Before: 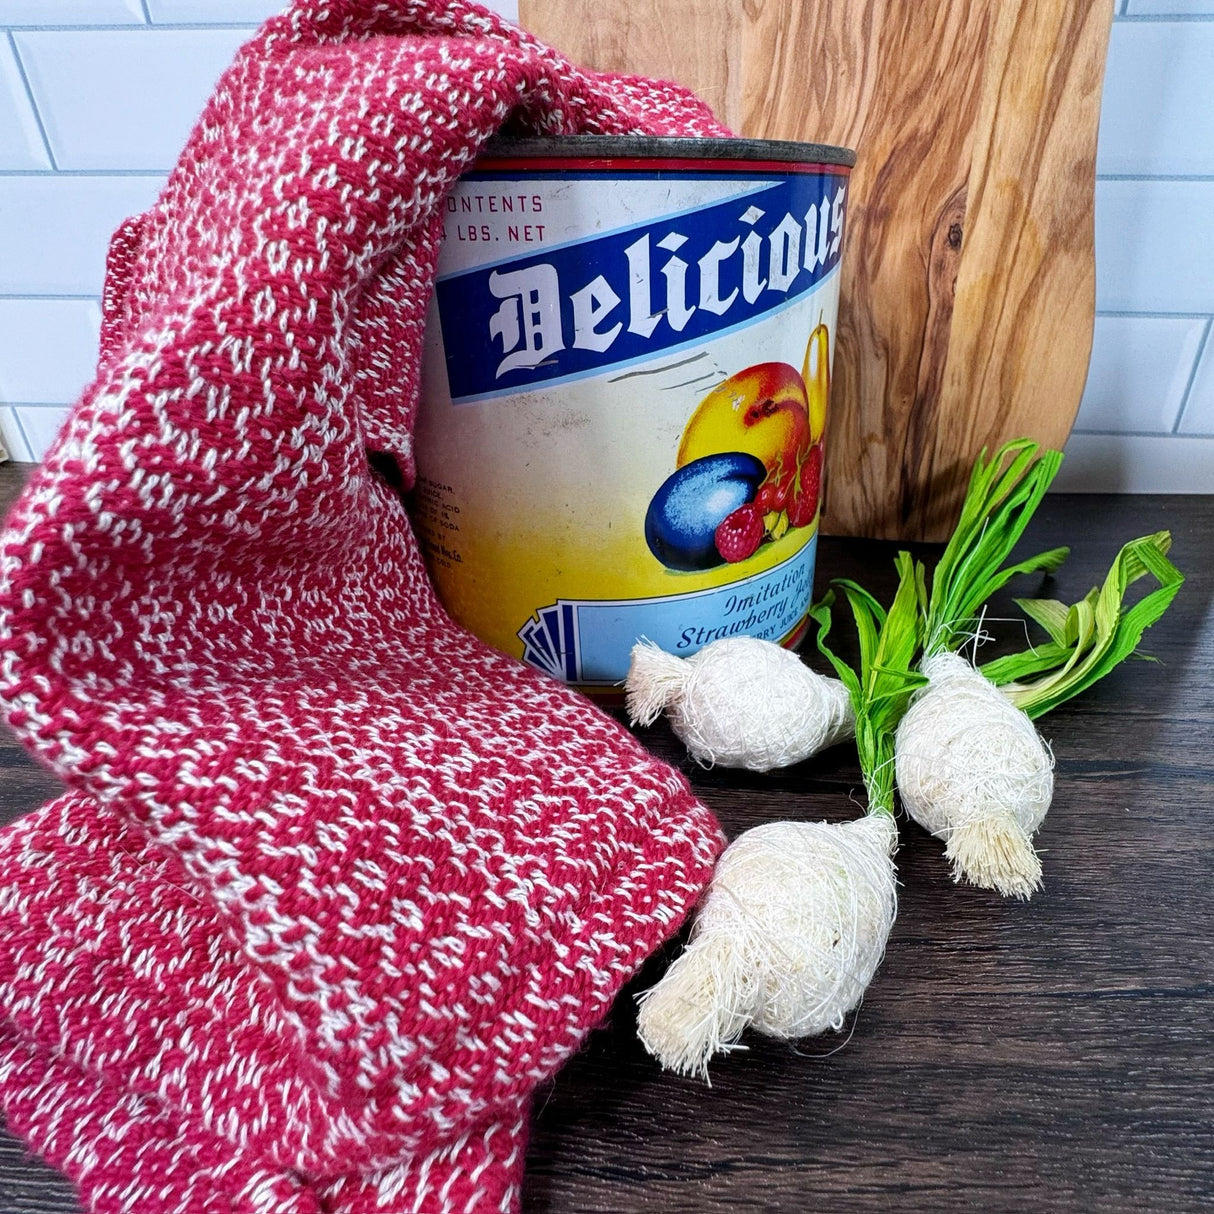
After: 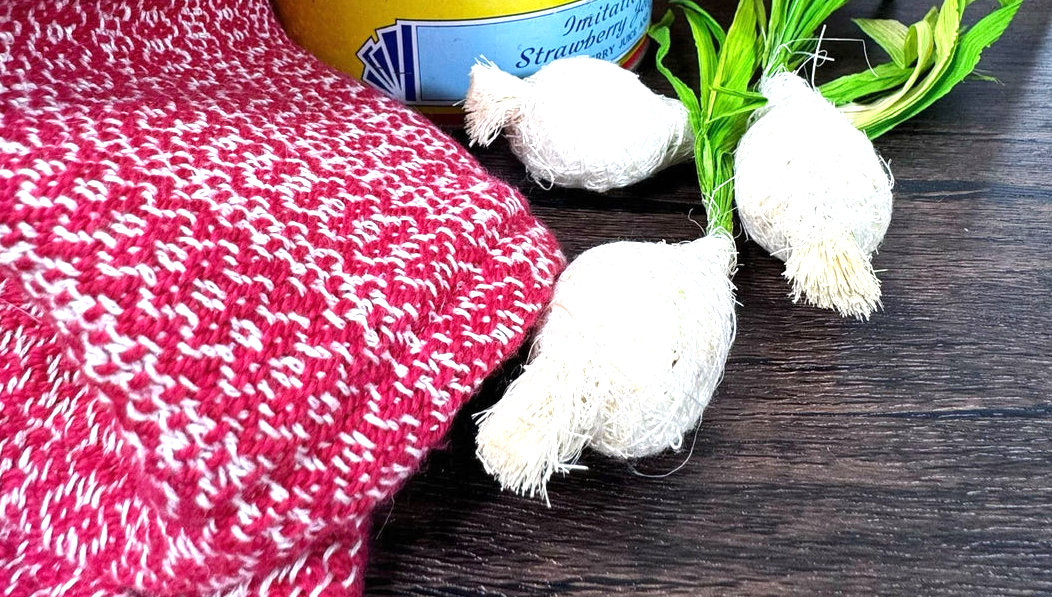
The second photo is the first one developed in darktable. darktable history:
exposure: black level correction 0, exposure 0.694 EV, compensate highlight preservation false
color correction: highlights b* 0.012
crop and rotate: left 13.267%, top 47.807%, bottom 2.963%
